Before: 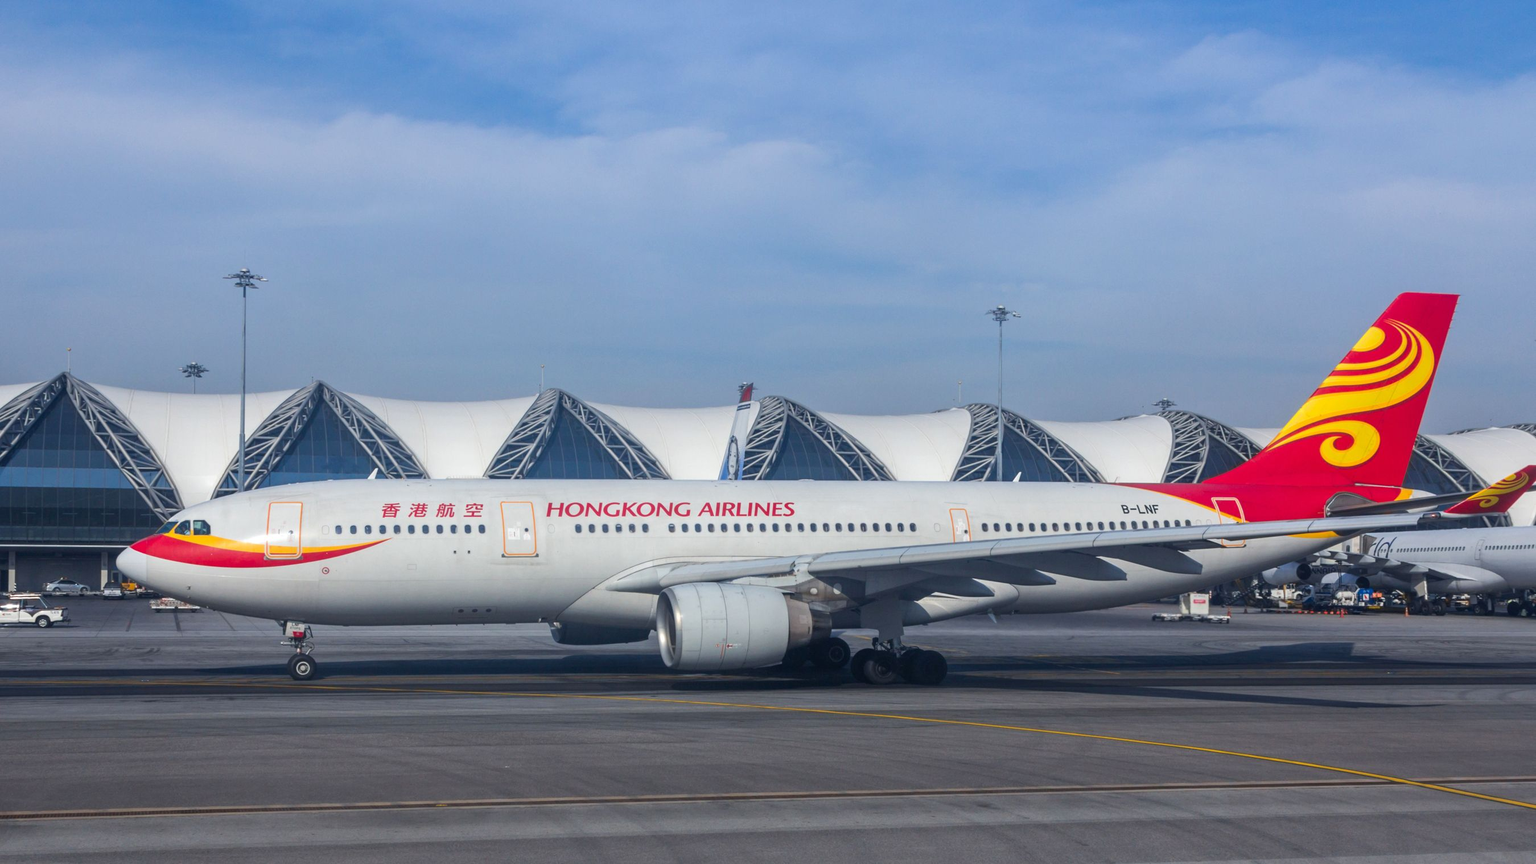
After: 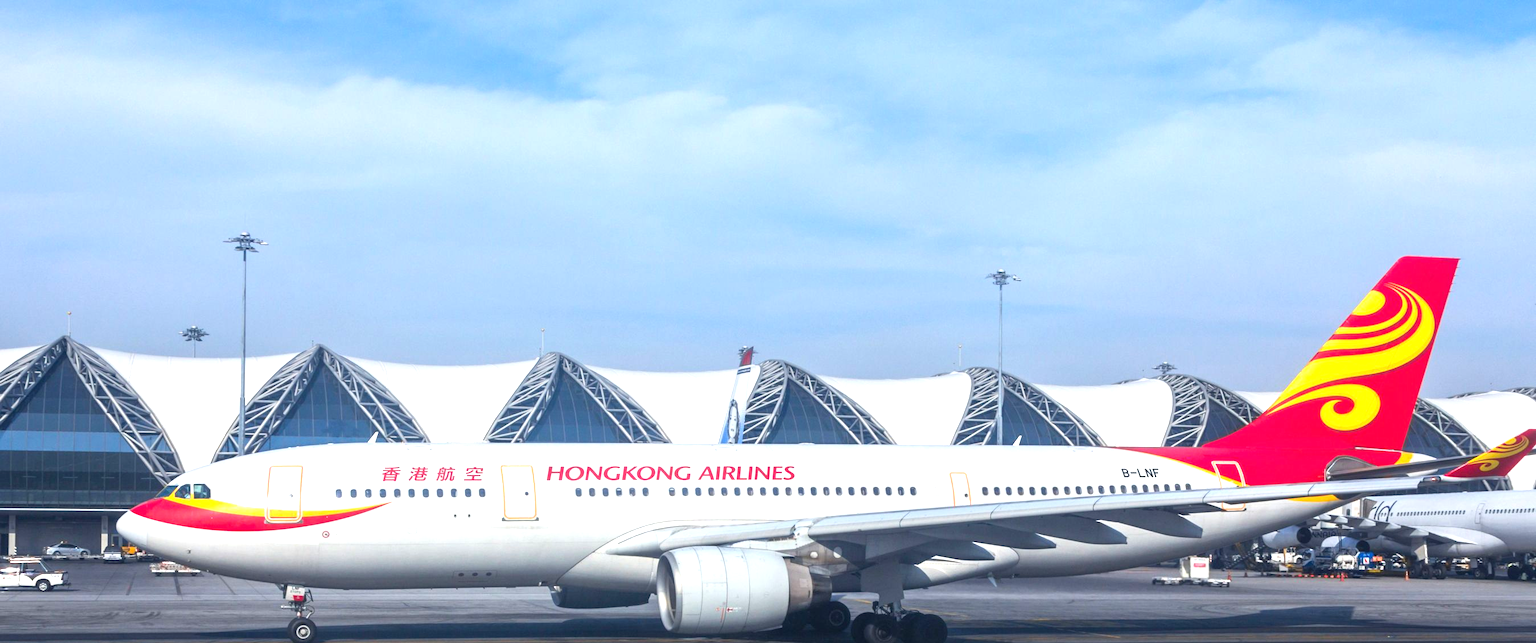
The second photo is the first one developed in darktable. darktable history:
exposure: exposure 1 EV, compensate highlight preservation false
crop: top 4.255%, bottom 21.183%
